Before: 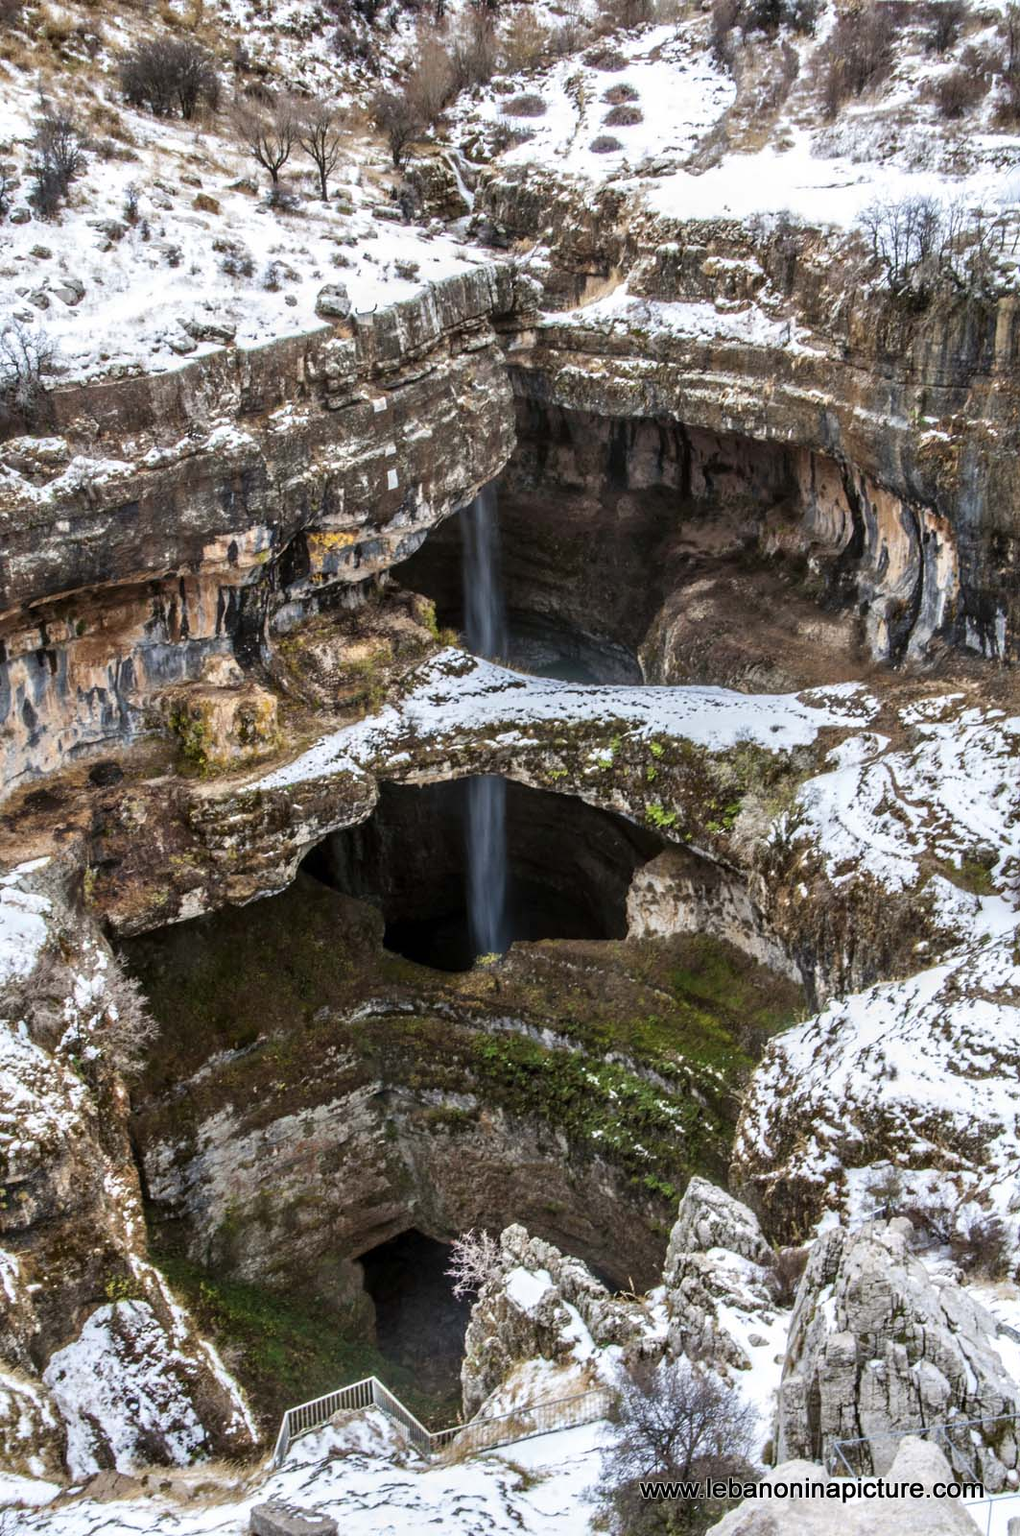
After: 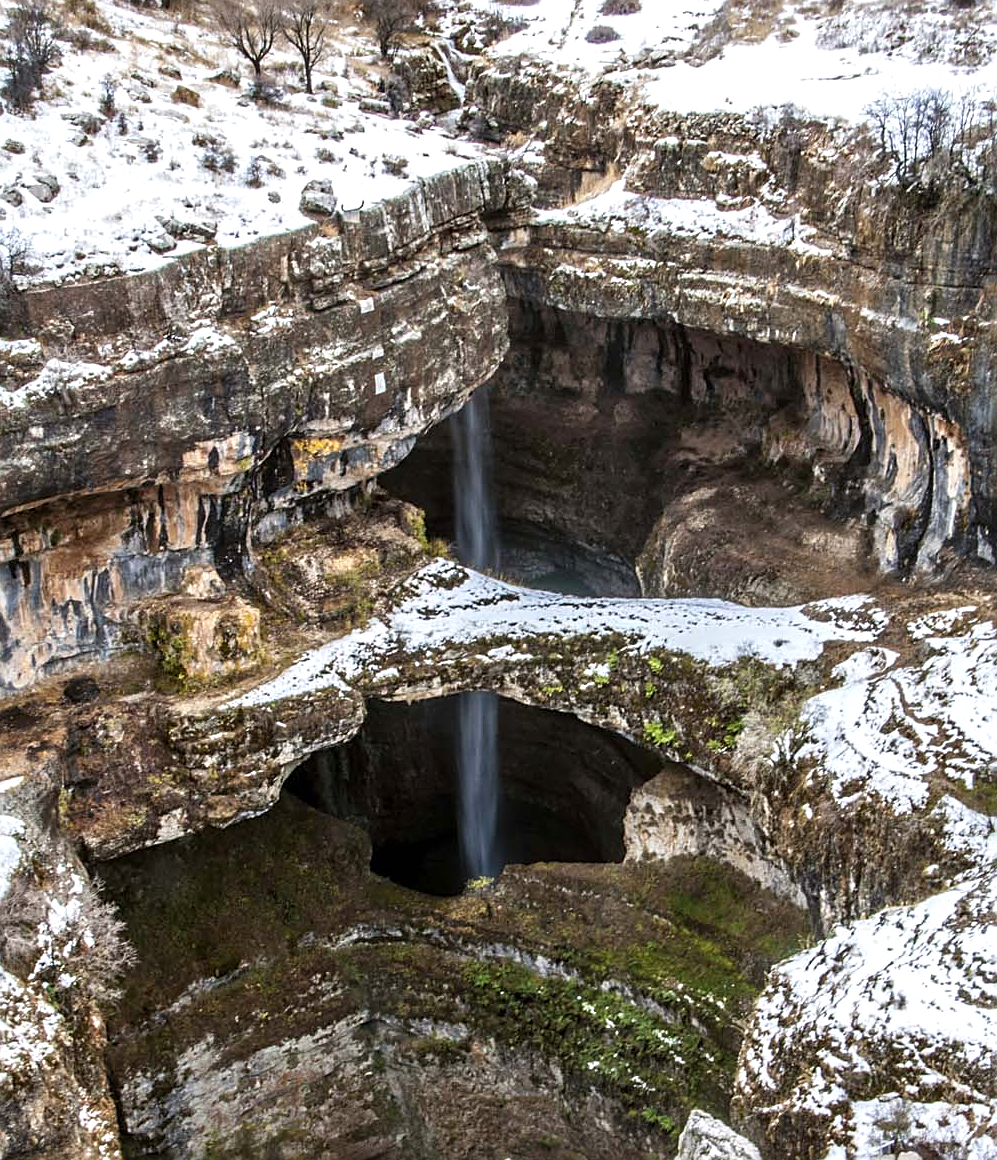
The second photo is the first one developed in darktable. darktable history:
exposure: exposure 0.2 EV, compensate highlight preservation false
crop: left 2.737%, top 7.287%, right 3.421%, bottom 20.179%
sharpen: on, module defaults
